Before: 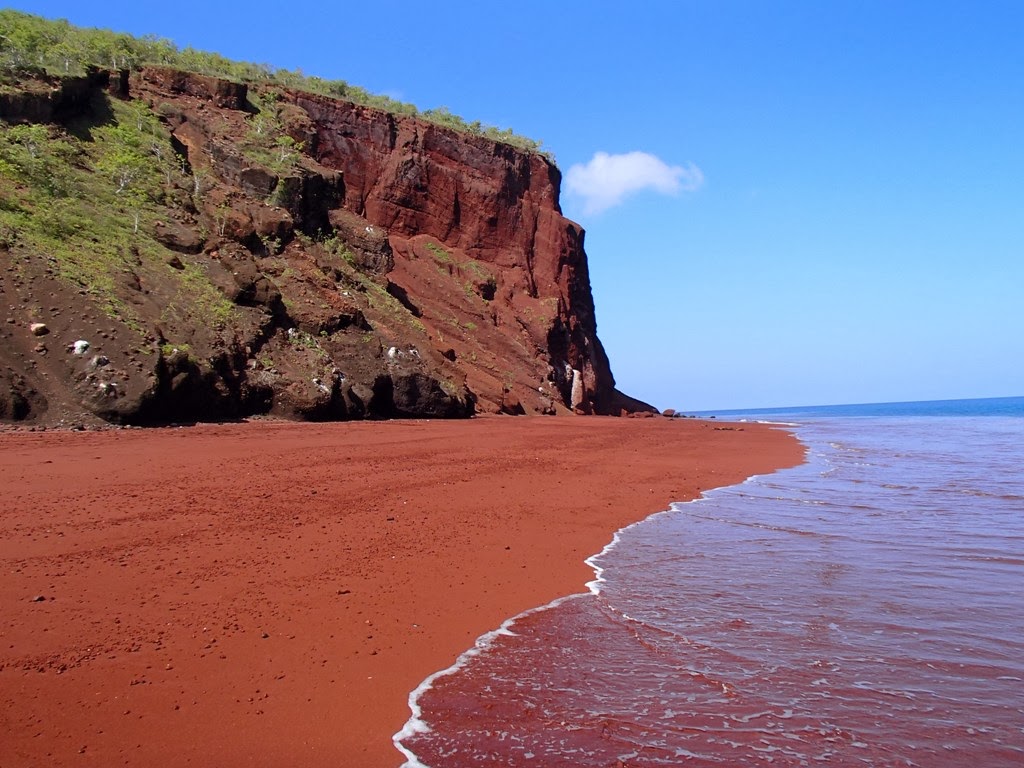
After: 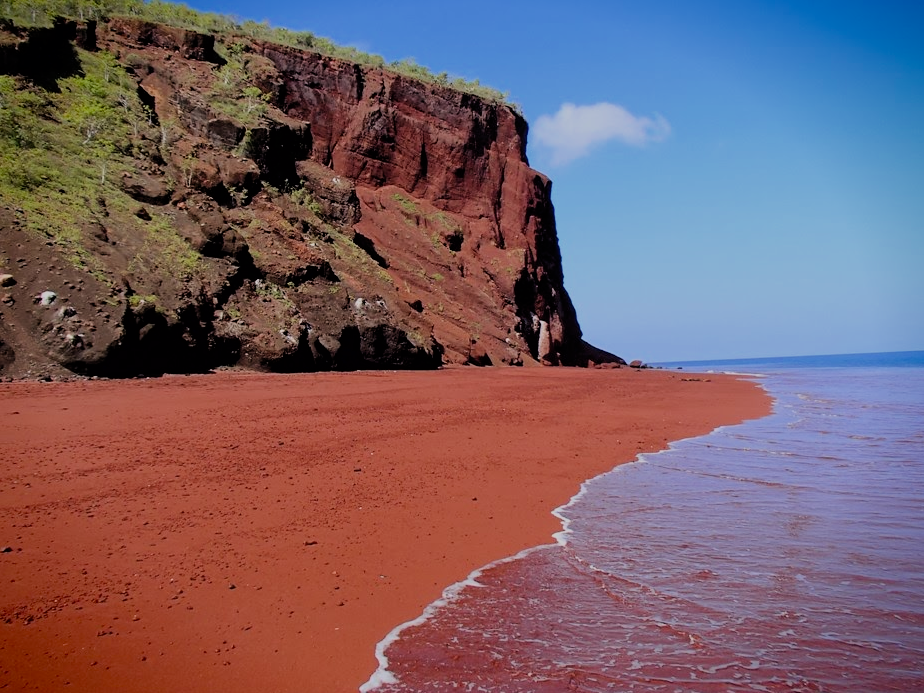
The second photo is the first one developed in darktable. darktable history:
vignetting: fall-off start 88.53%, fall-off radius 44.2%, saturation 0.376, width/height ratio 1.161
shadows and highlights: shadows 30.86, highlights 0, soften with gaussian
crop: left 3.305%, top 6.436%, right 6.389%, bottom 3.258%
filmic rgb: black relative exposure -6.15 EV, white relative exposure 6.96 EV, hardness 2.23, color science v6 (2022)
